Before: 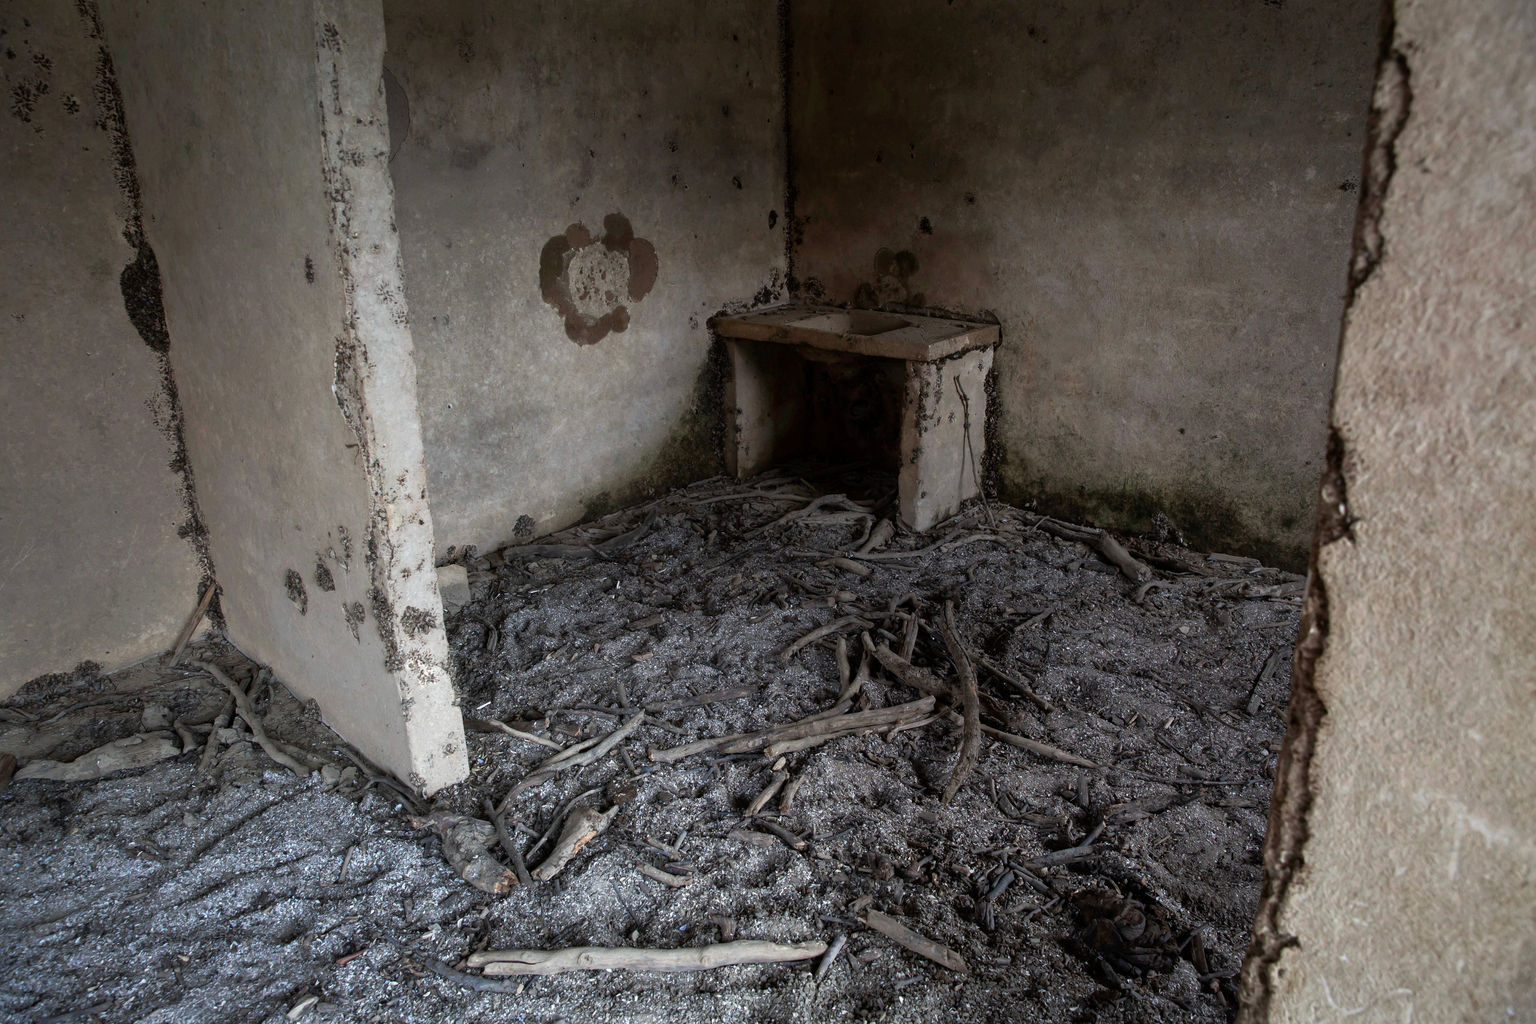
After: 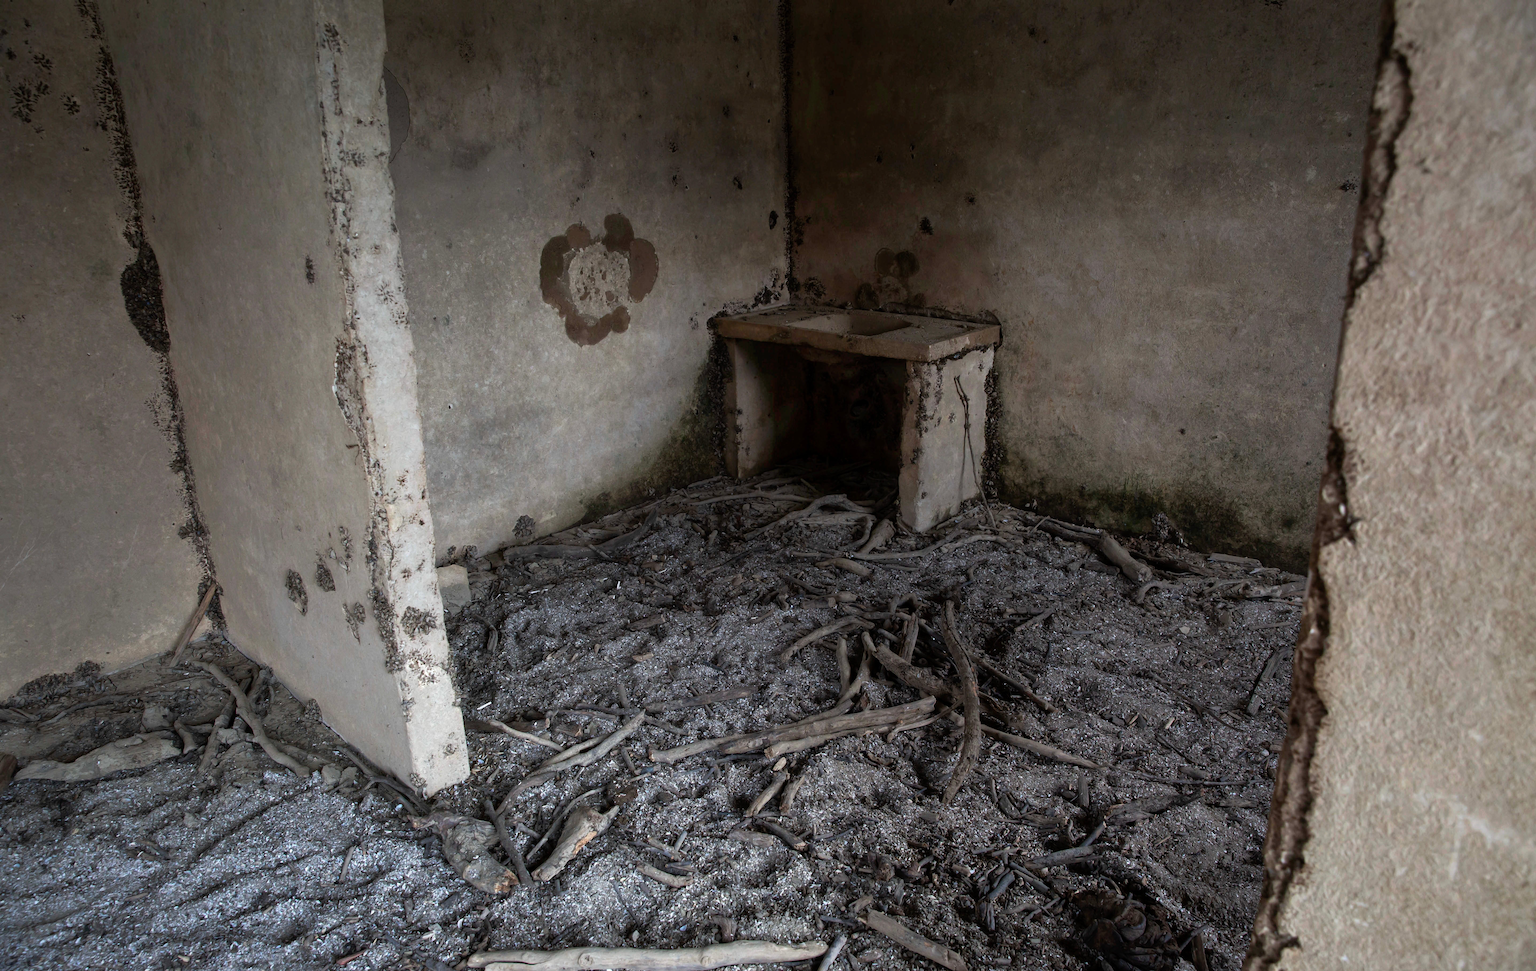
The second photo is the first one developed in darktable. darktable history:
crop and rotate: top 0%, bottom 5.097%
tone equalizer: on, module defaults
